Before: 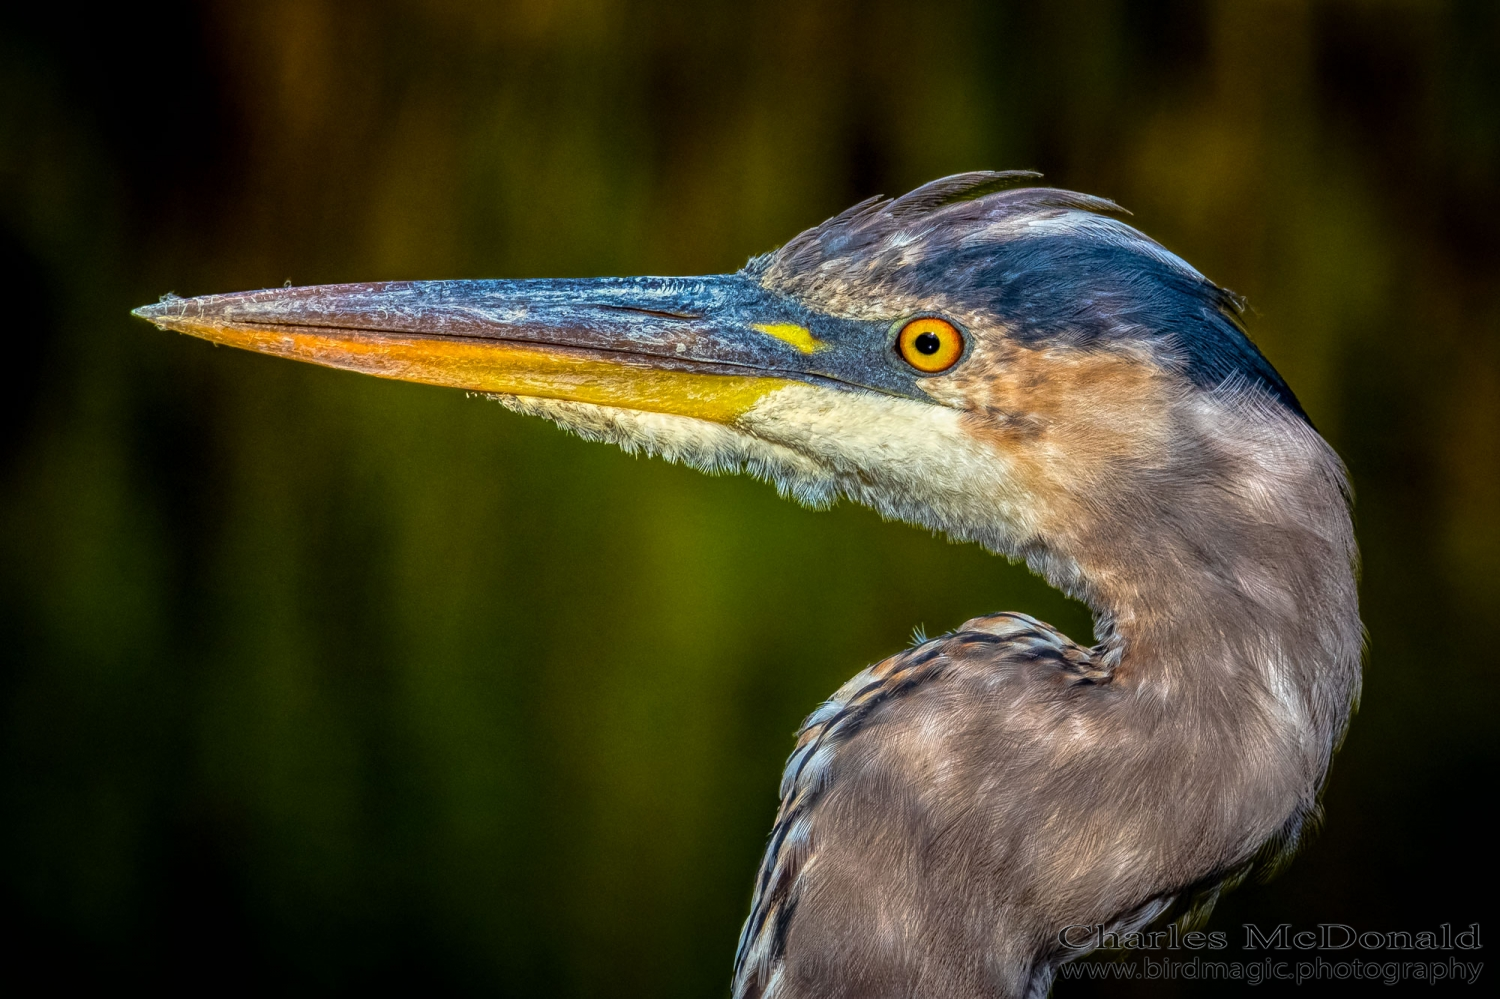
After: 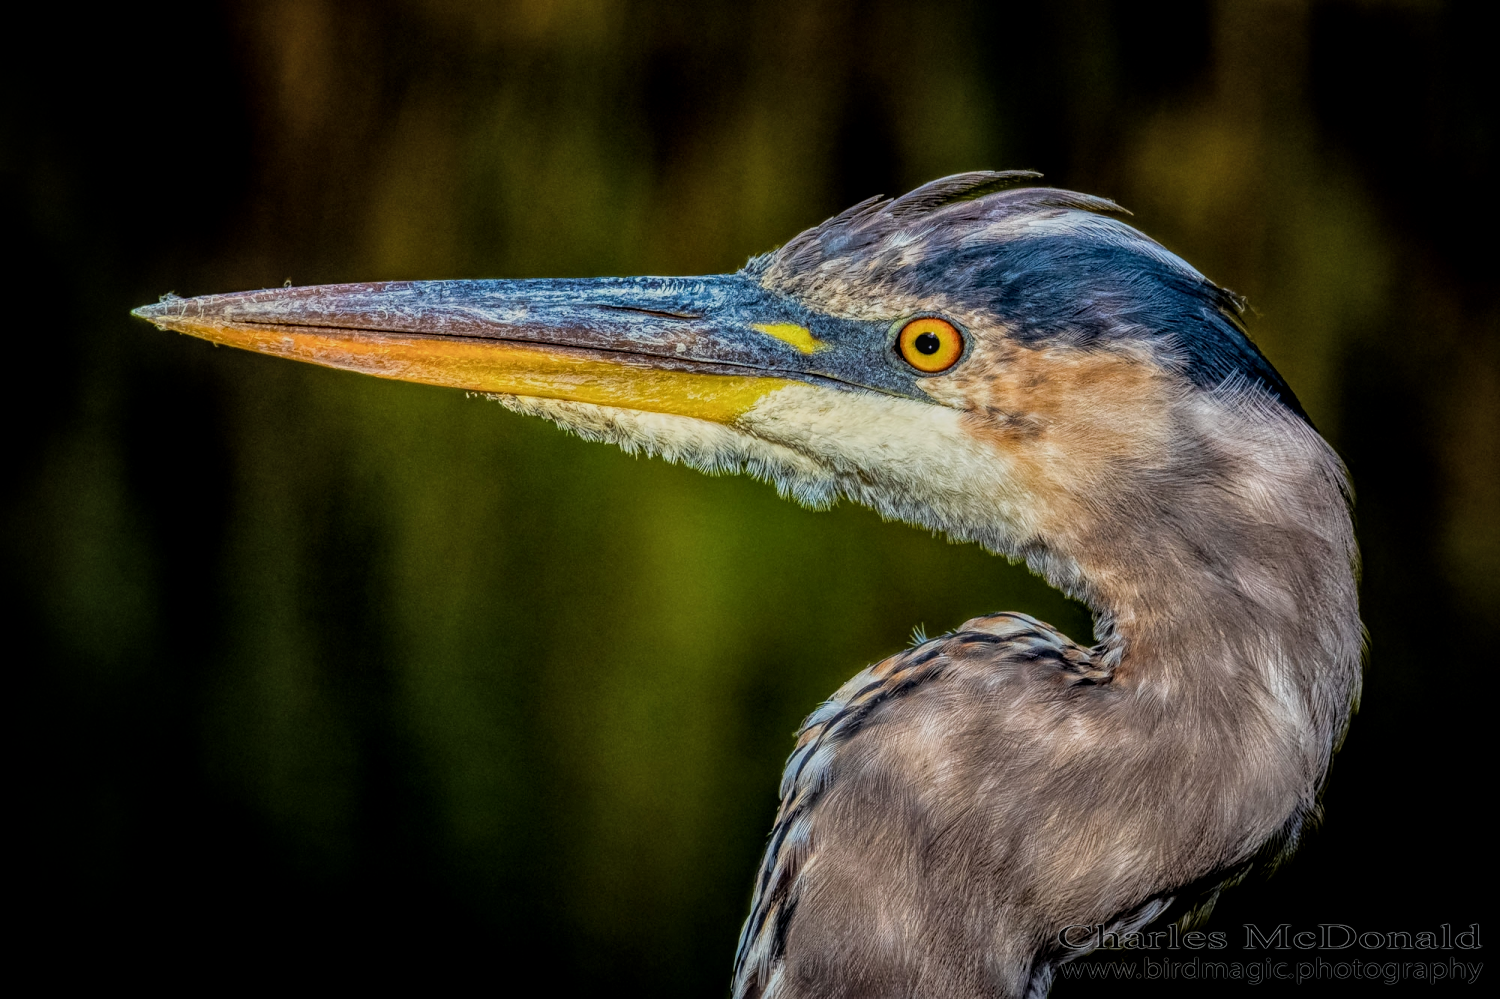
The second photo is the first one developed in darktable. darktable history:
local contrast: on, module defaults
filmic rgb: black relative exposure -7.65 EV, white relative exposure 4.56 EV, threshold 5.99 EV, hardness 3.61, enable highlight reconstruction true
